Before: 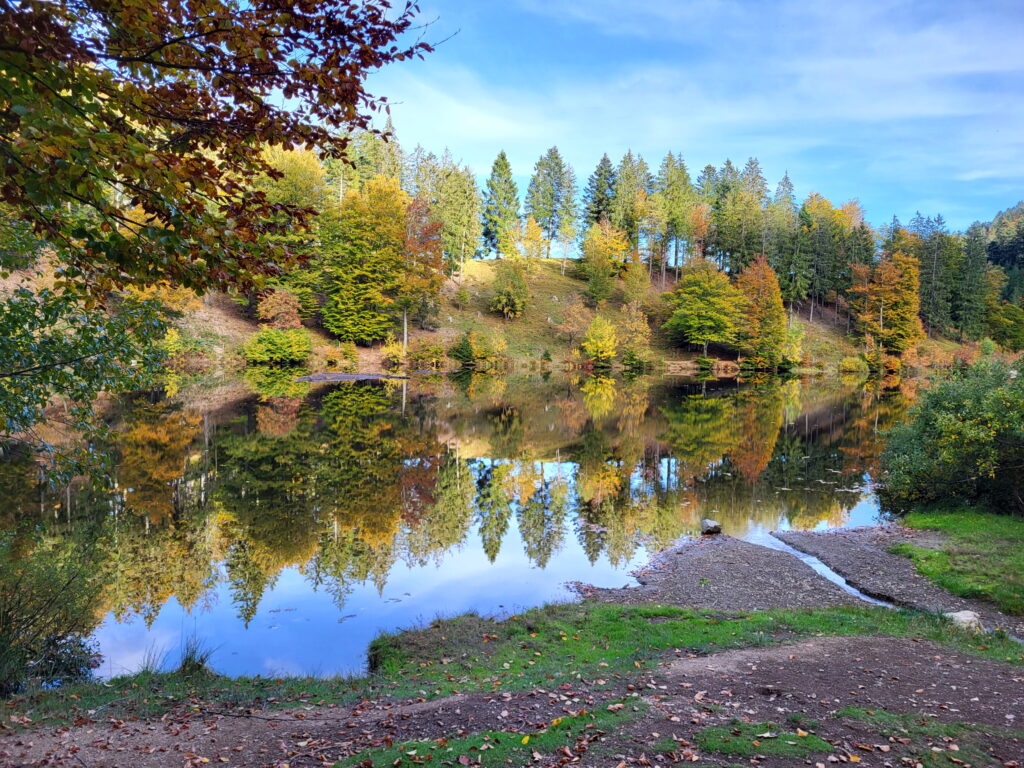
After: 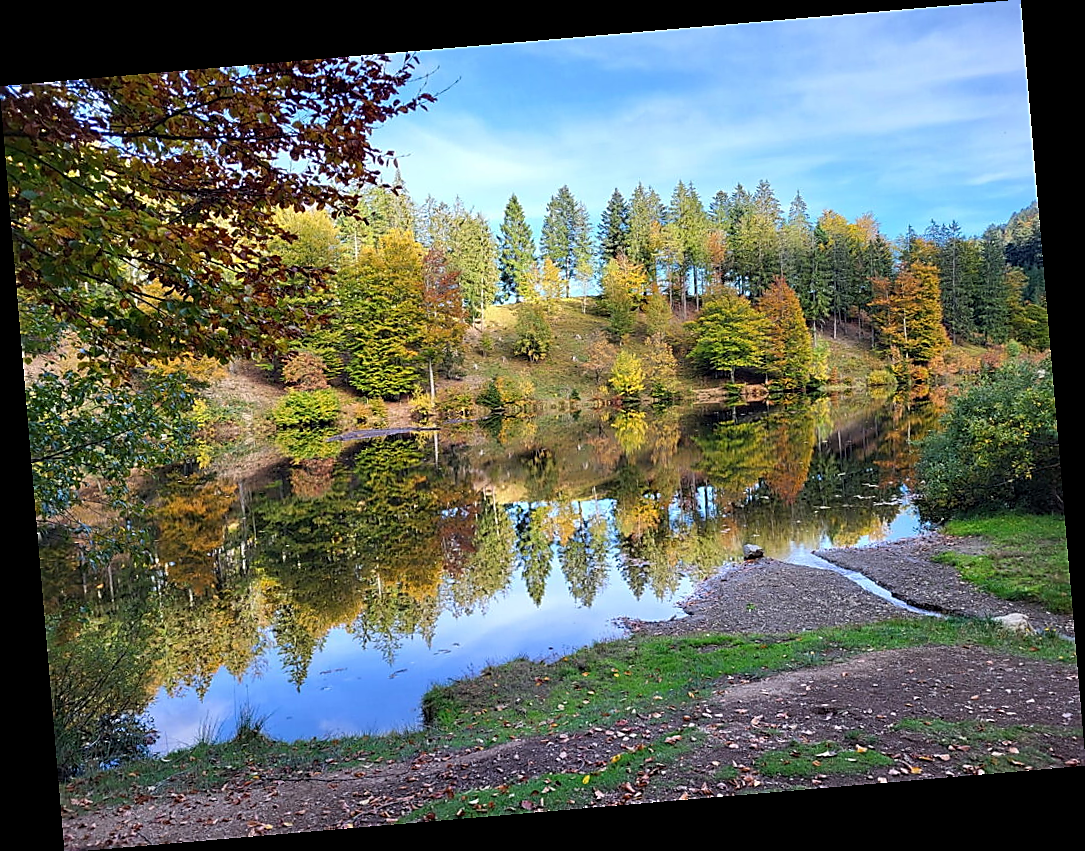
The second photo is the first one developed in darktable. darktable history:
rotate and perspective: rotation -4.86°, automatic cropping off
sharpen: radius 1.4, amount 1.25, threshold 0.7
